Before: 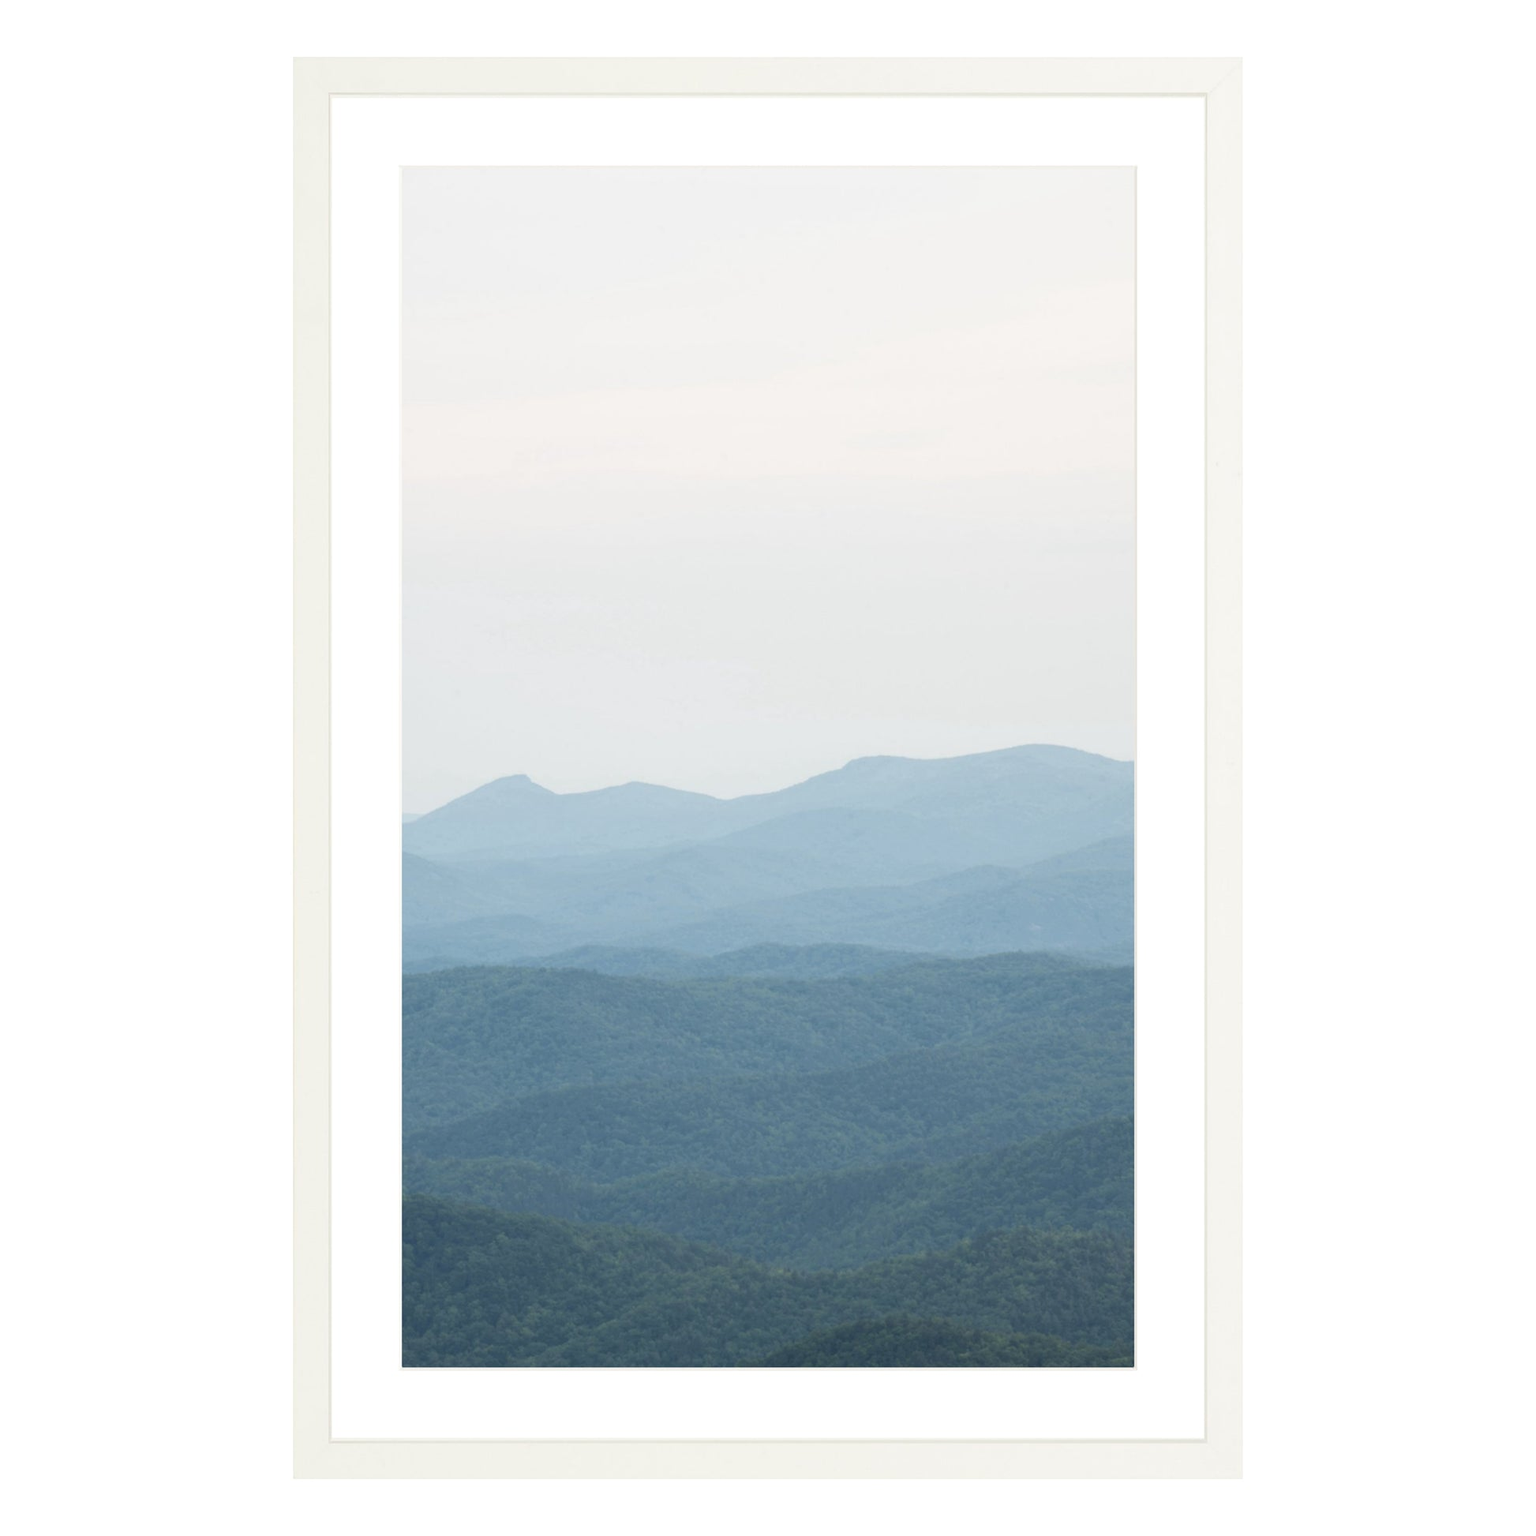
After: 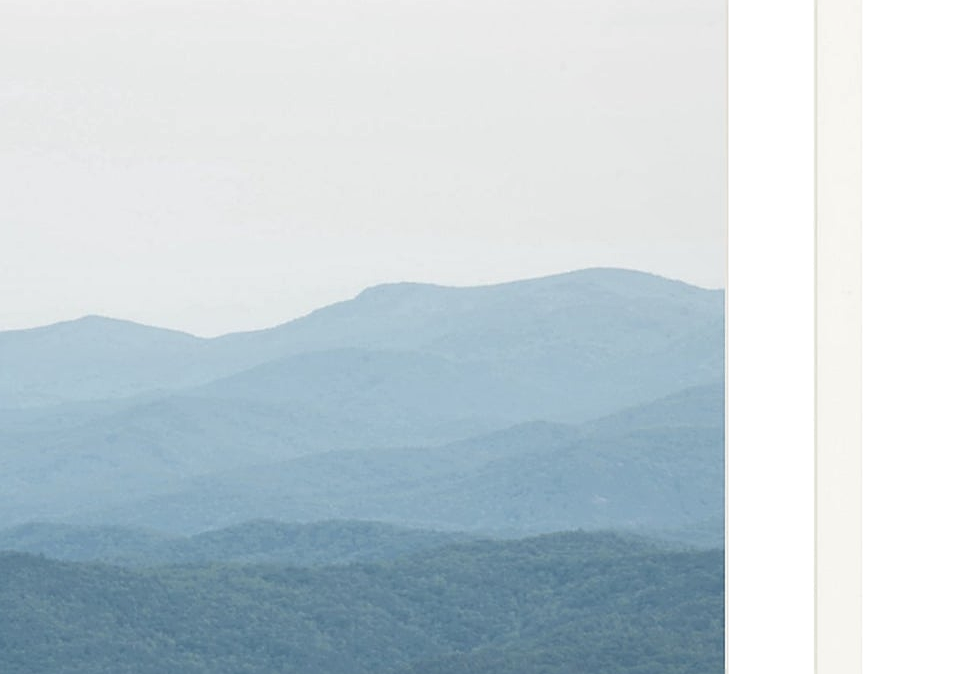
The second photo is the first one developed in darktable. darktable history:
sharpen: on, module defaults
crop: left 36.607%, top 34.735%, right 13.146%, bottom 30.611%
local contrast: highlights 100%, shadows 100%, detail 120%, midtone range 0.2
